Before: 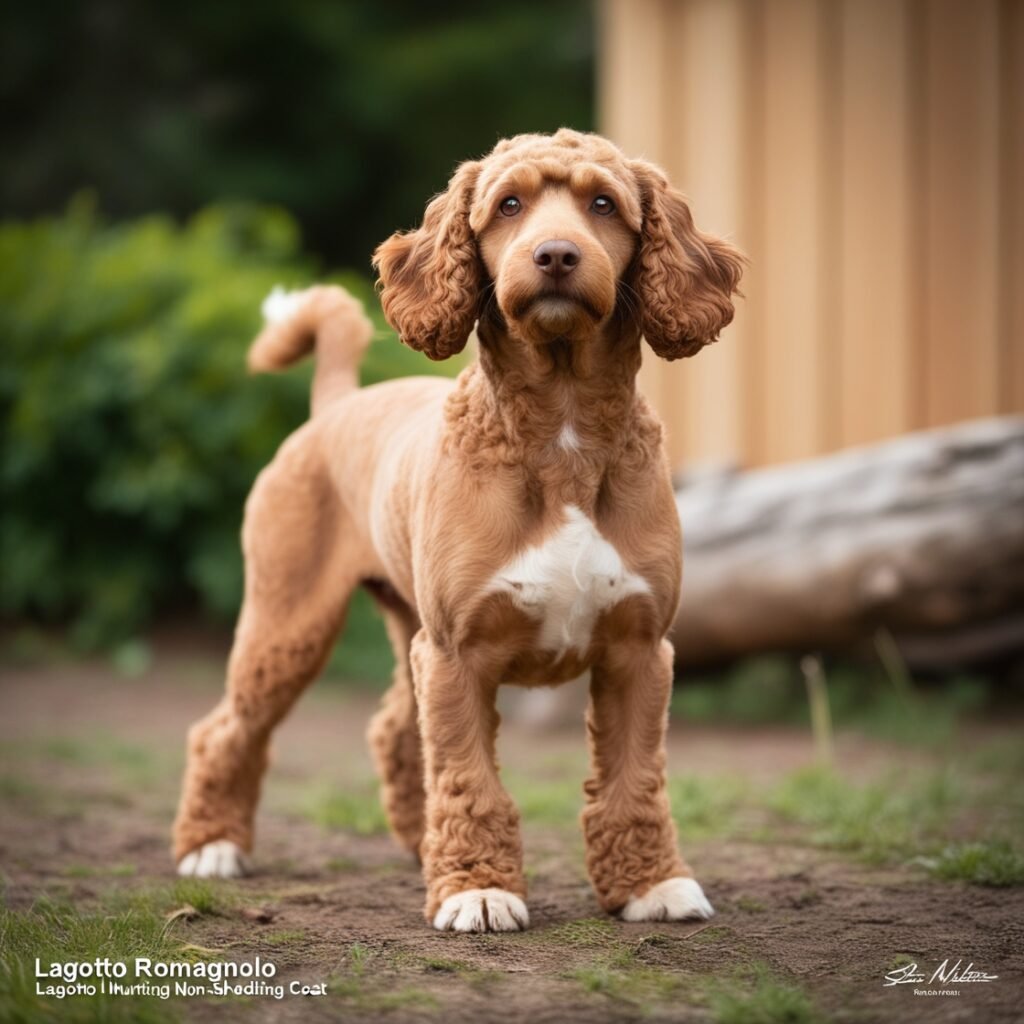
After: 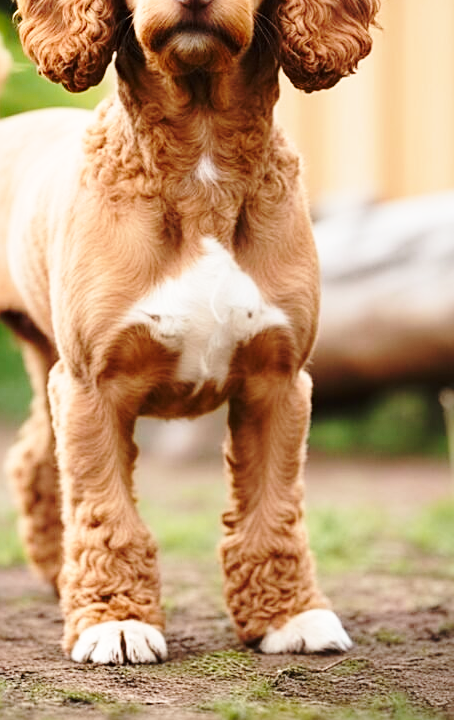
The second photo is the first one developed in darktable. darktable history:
base curve: curves: ch0 [(0, 0) (0.036, 0.037) (0.121, 0.228) (0.46, 0.76) (0.859, 0.983) (1, 1)], preserve colors none
crop: left 35.432%, top 26.233%, right 20.145%, bottom 3.432%
sharpen: on, module defaults
